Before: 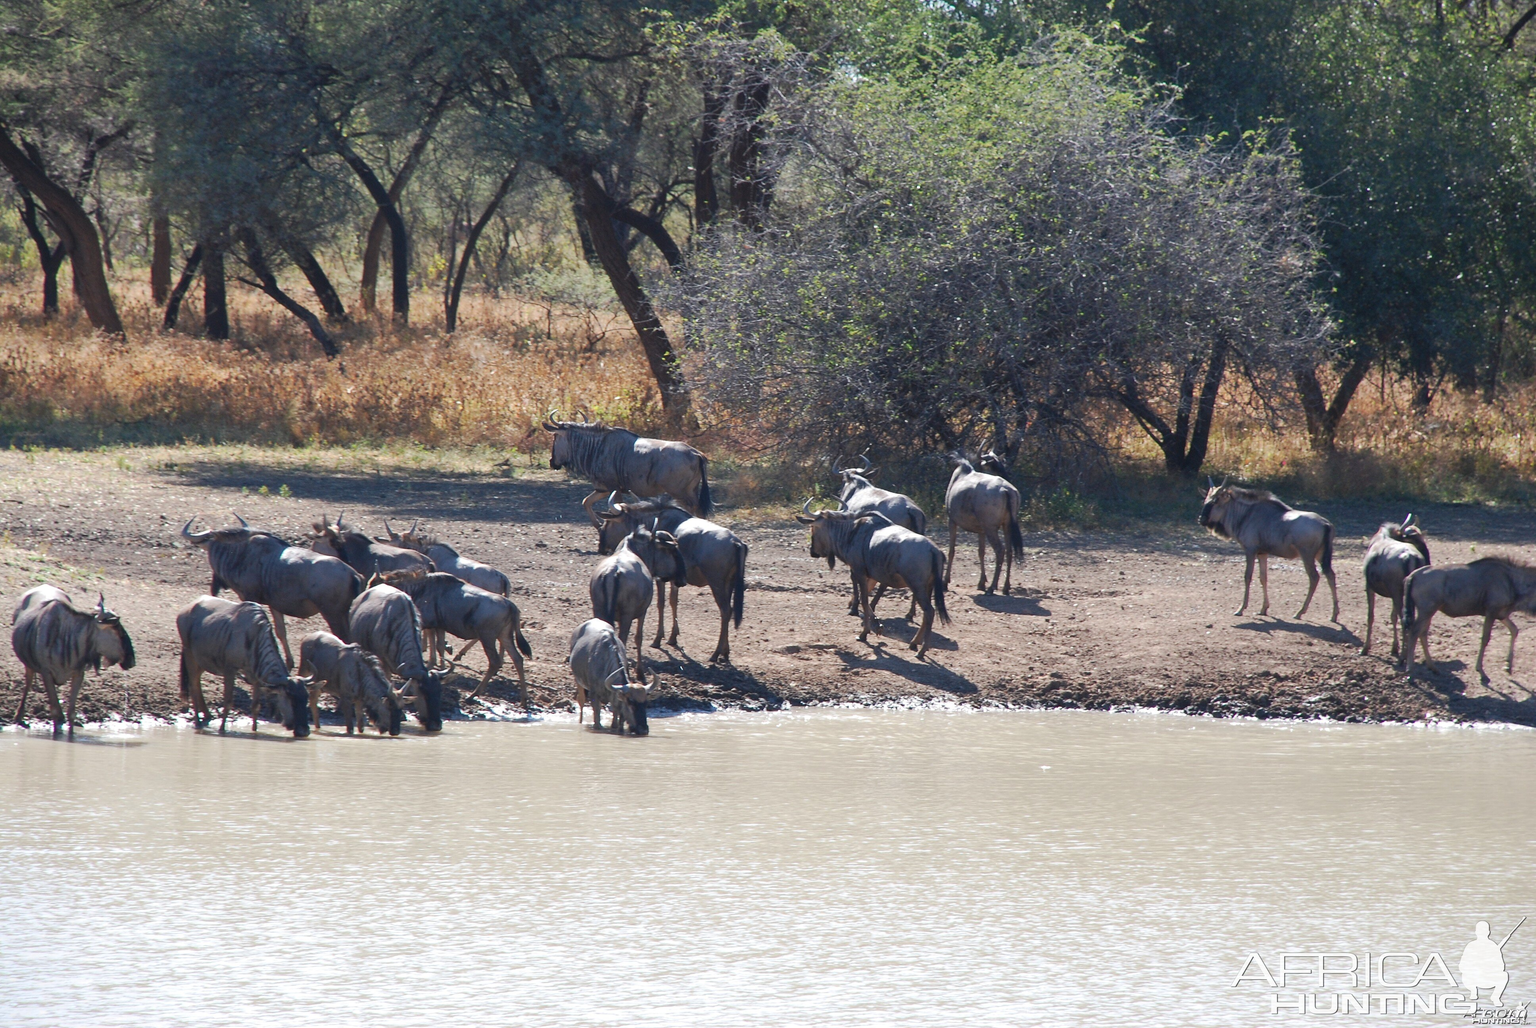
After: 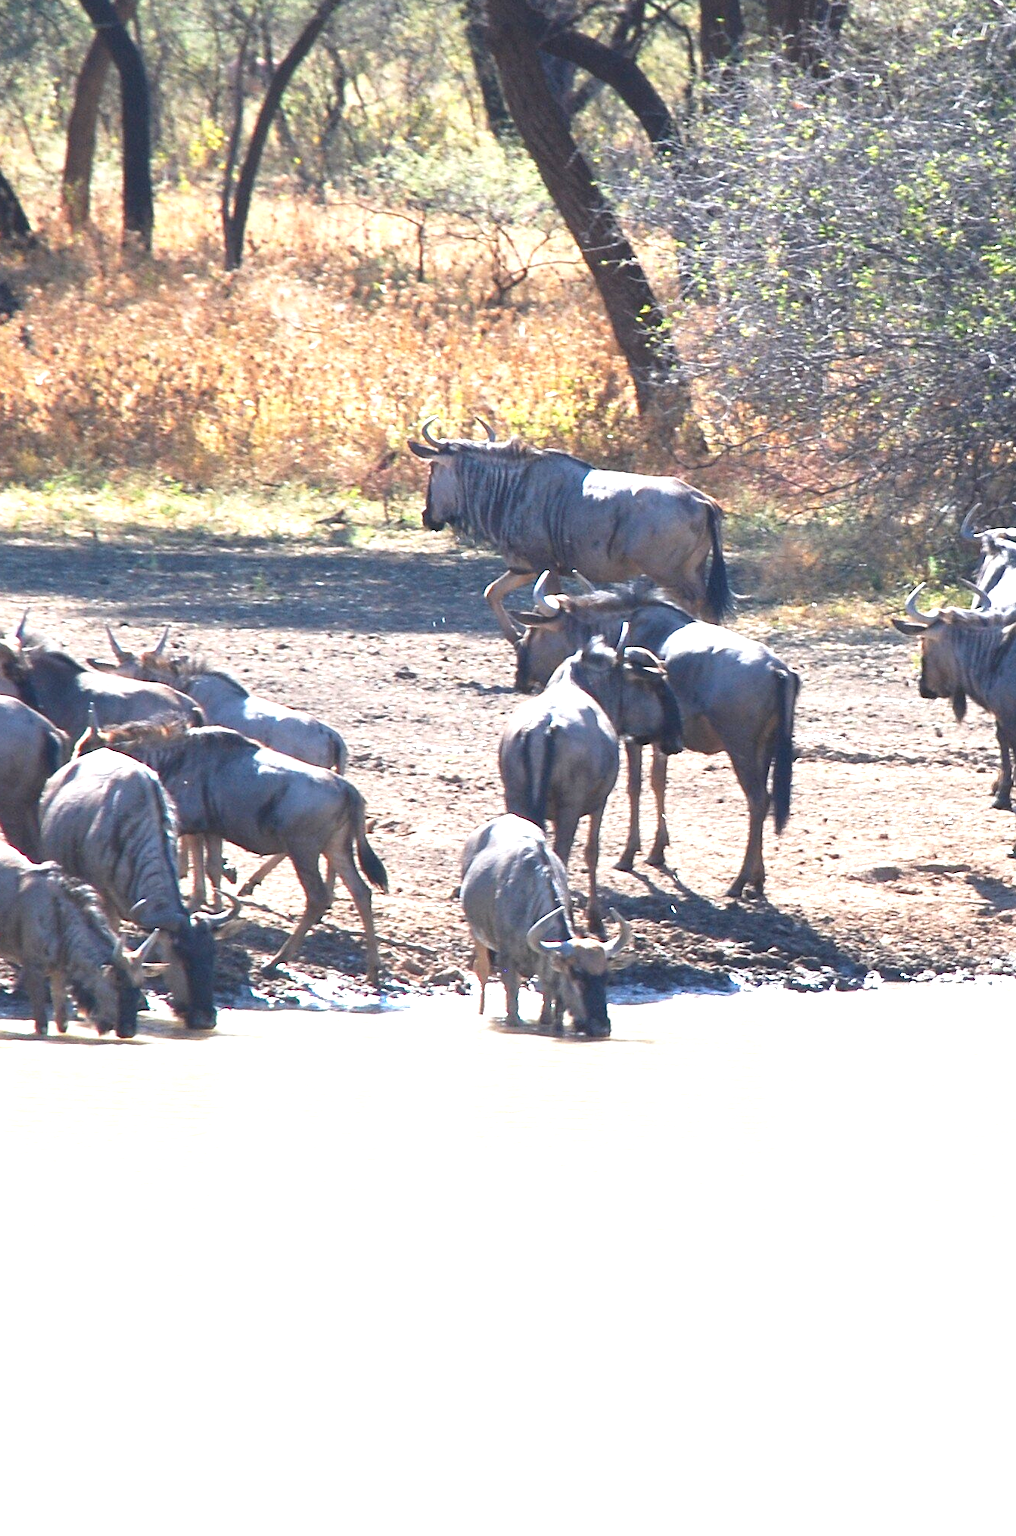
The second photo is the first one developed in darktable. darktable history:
crop and rotate: left 21.431%, top 18.67%, right 43.86%, bottom 2.991%
exposure: black level correction 0, exposure 1.2 EV, compensate highlight preservation false
